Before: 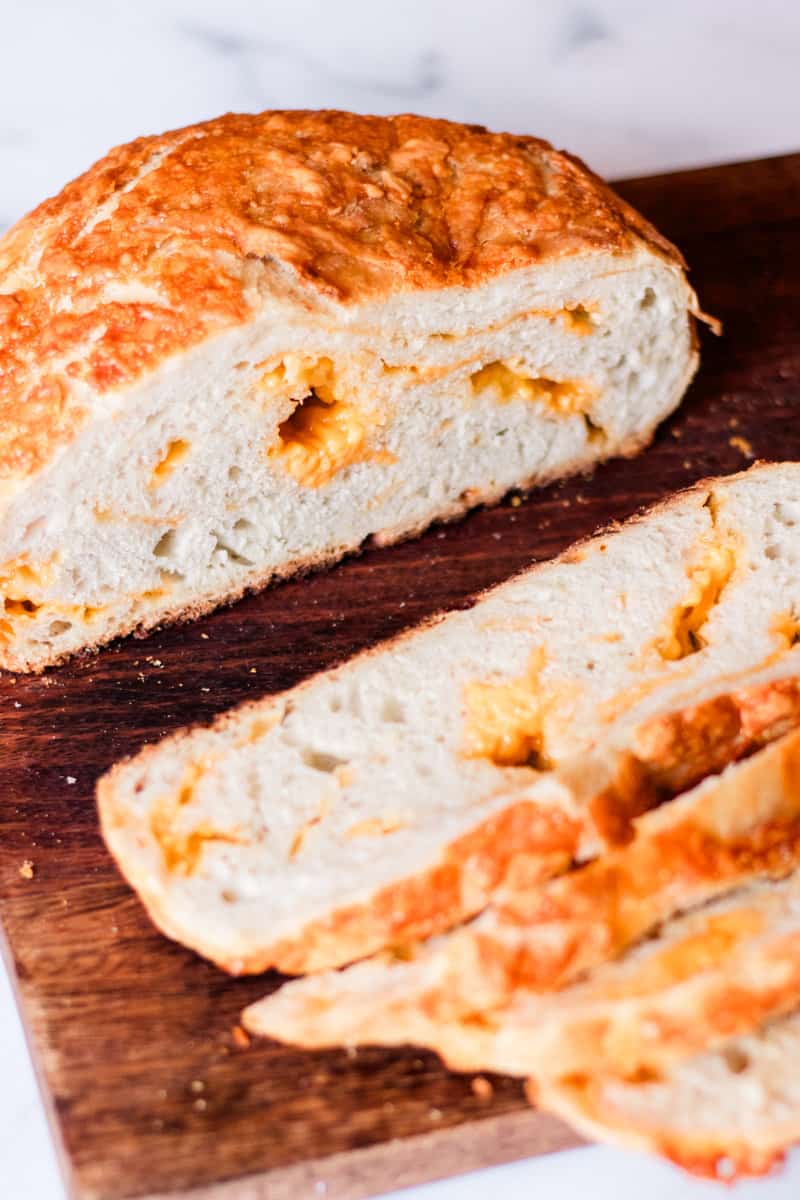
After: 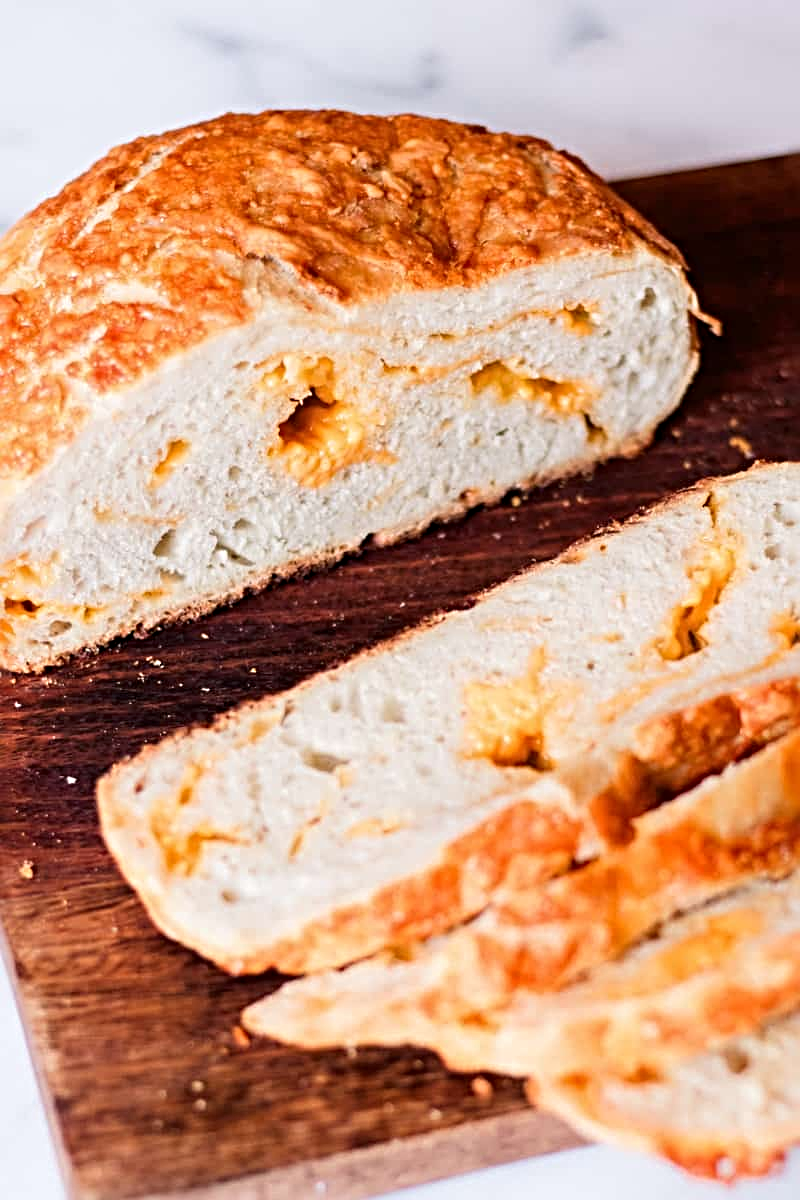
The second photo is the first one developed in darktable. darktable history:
sharpen: radius 4.858
